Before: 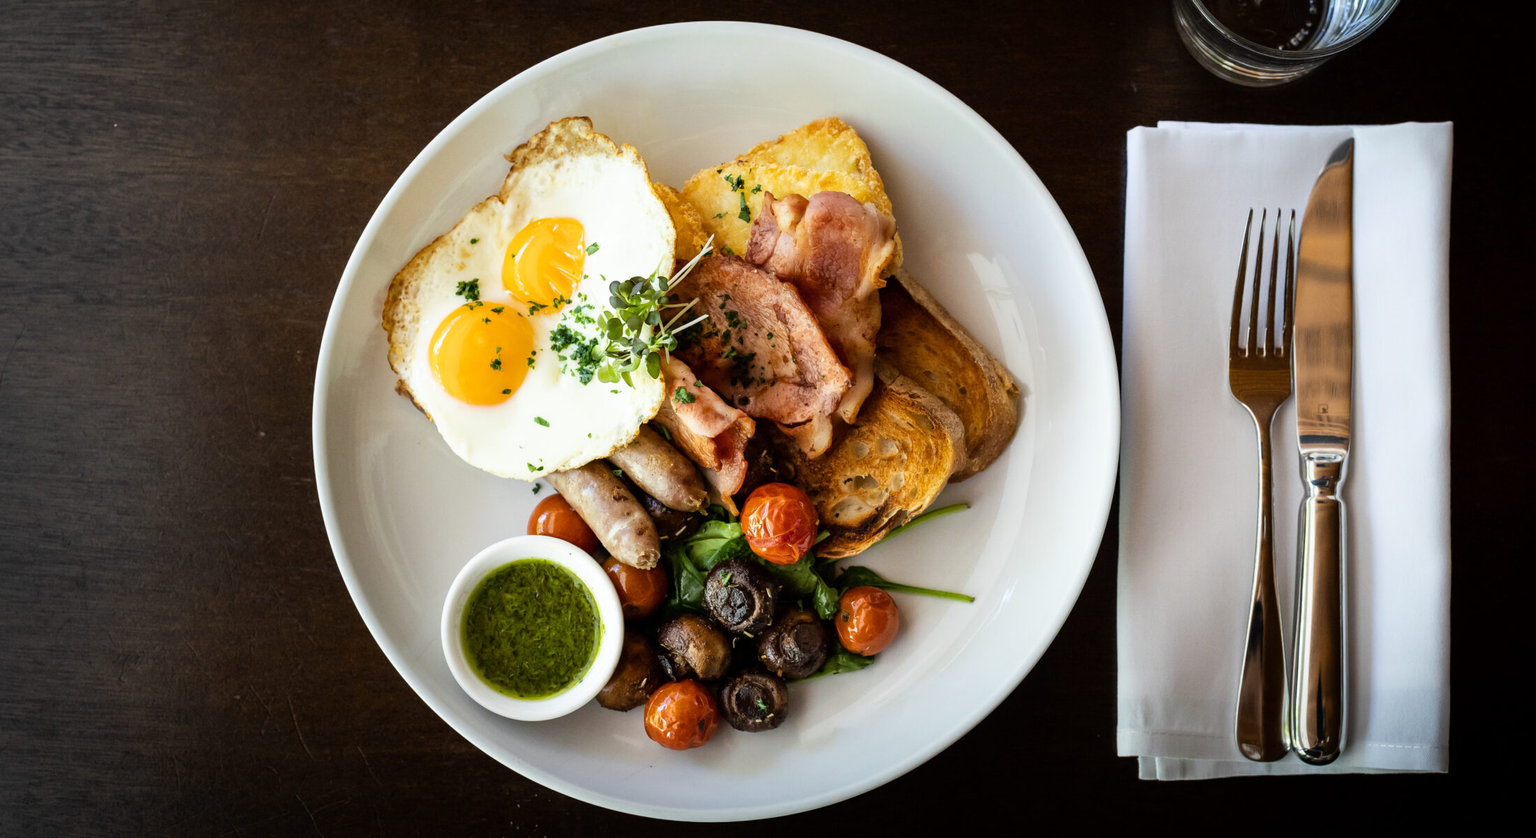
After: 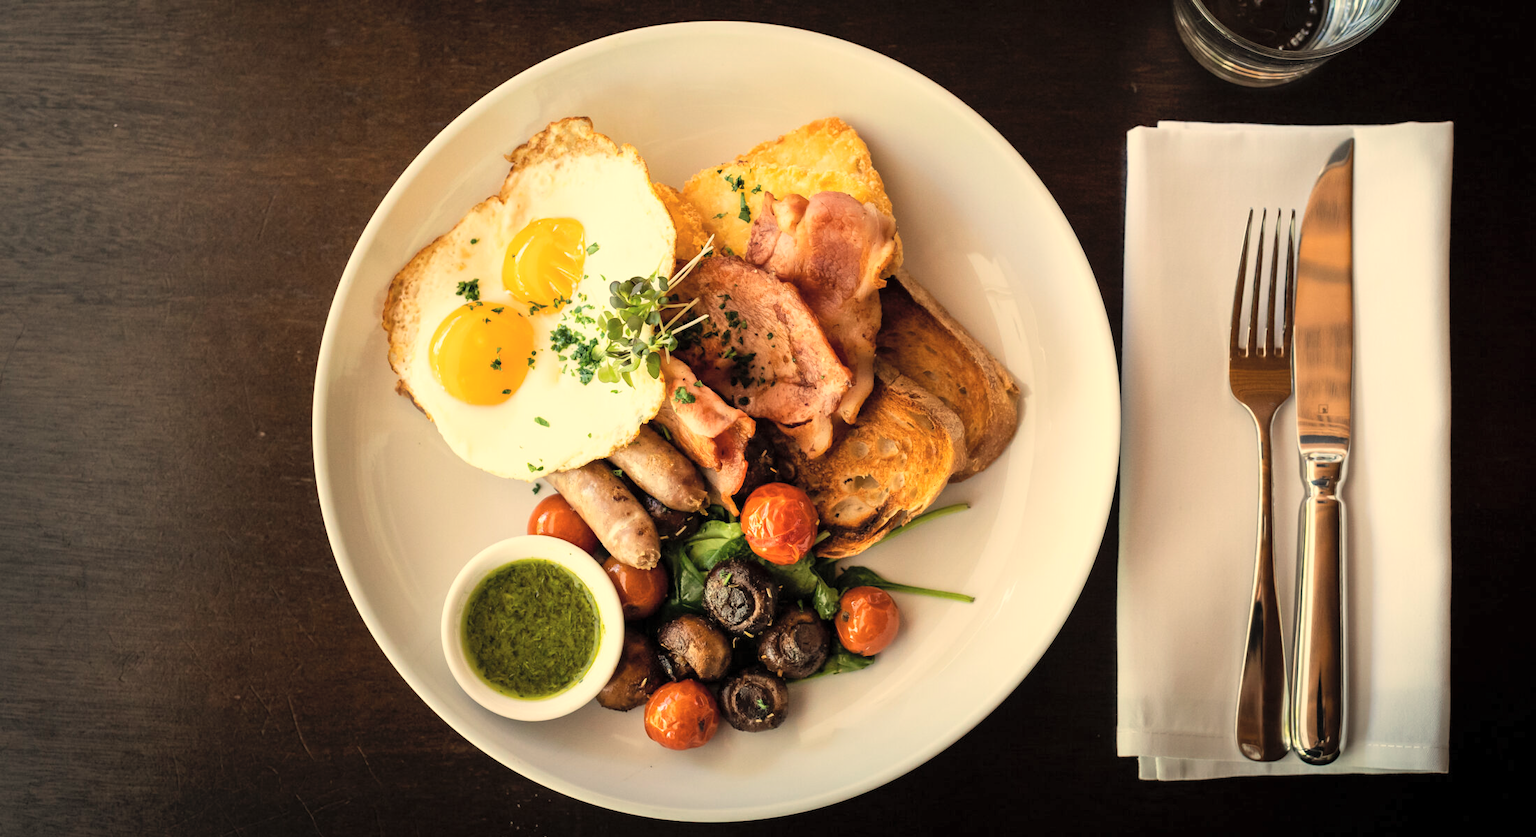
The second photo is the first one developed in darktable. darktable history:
white balance: red 1.138, green 0.996, blue 0.812
contrast brightness saturation: brightness 0.13
sharpen: radius 2.883, amount 0.868, threshold 47.523
